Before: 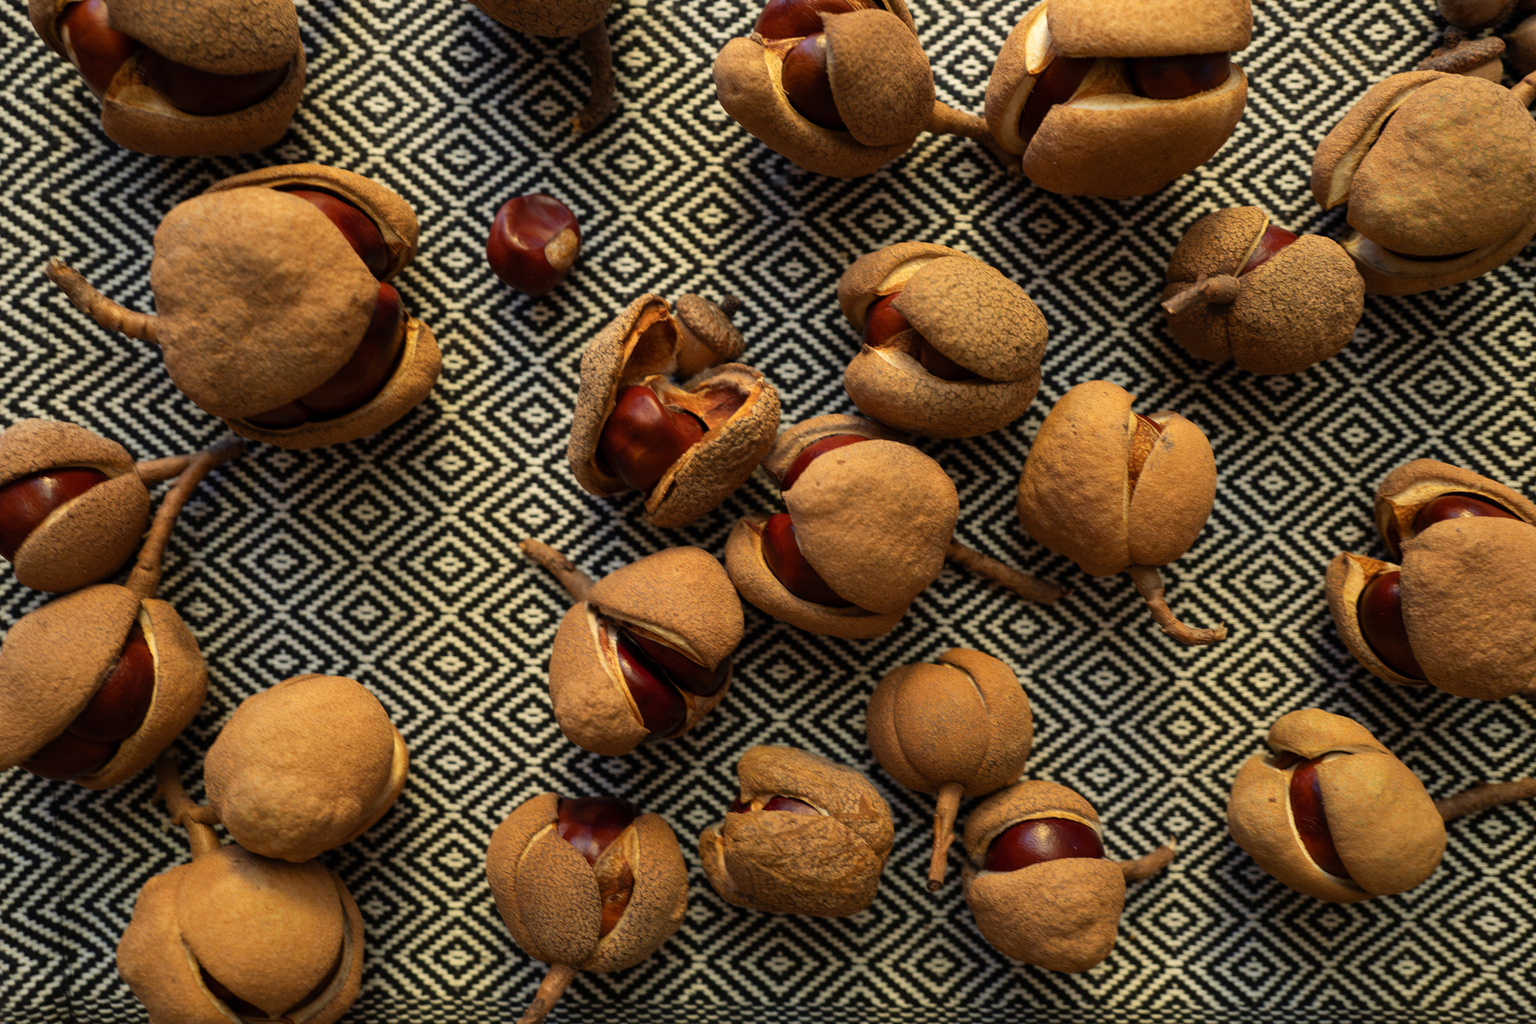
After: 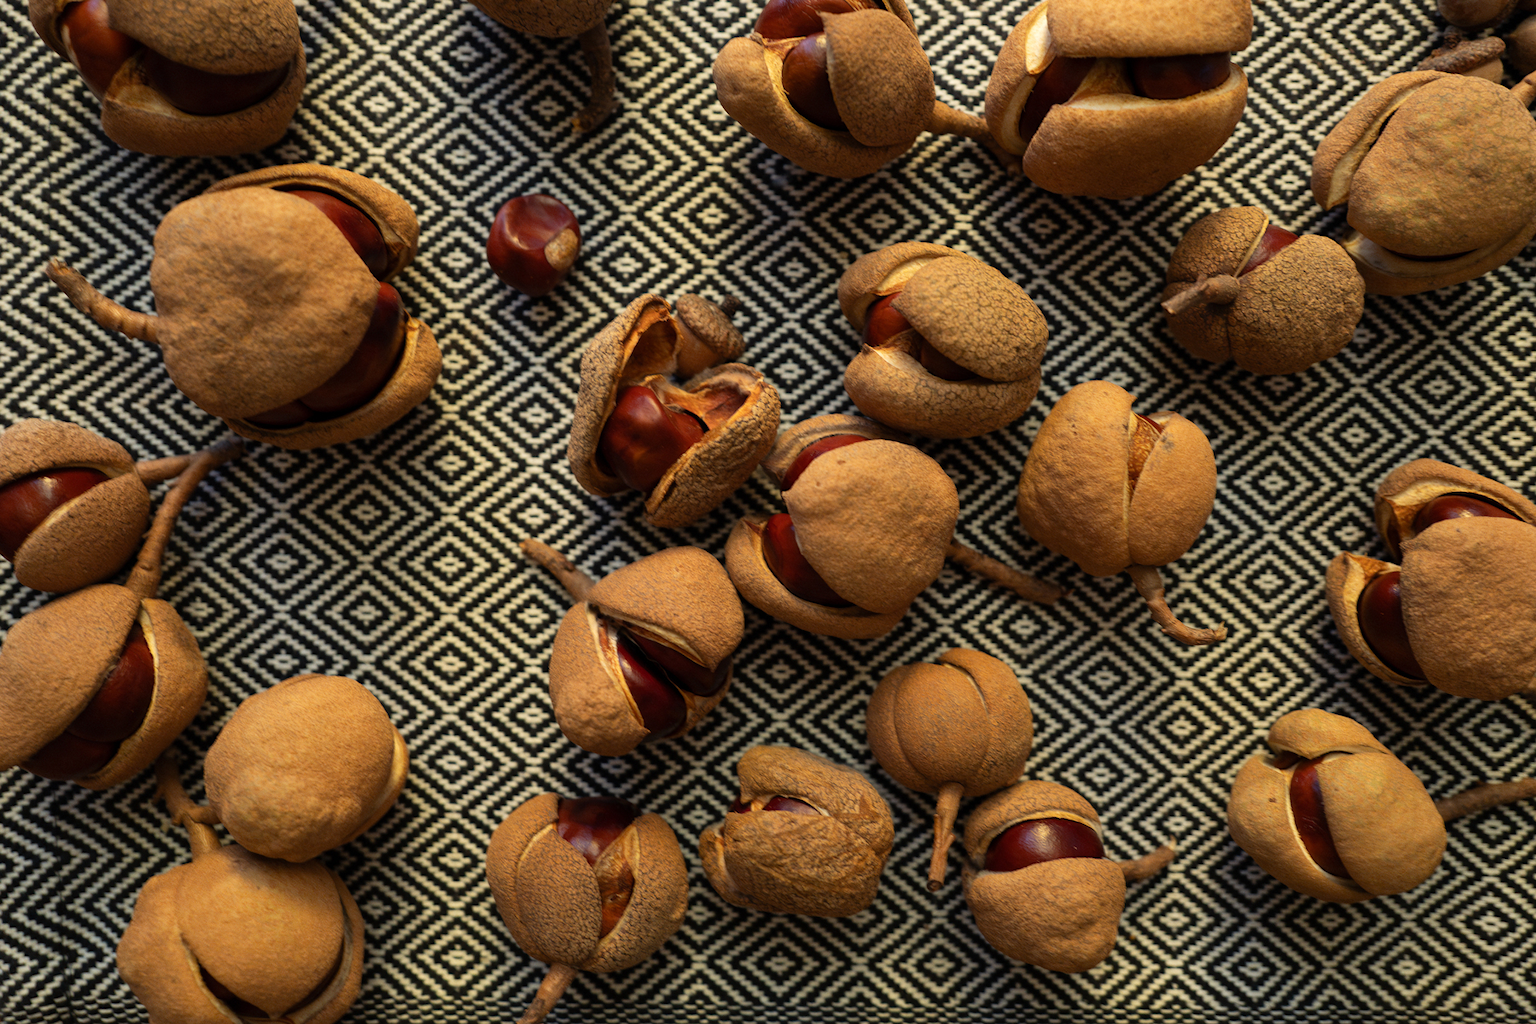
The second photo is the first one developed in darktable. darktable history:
vignetting: fall-off start 115.7%, fall-off radius 59.42%
